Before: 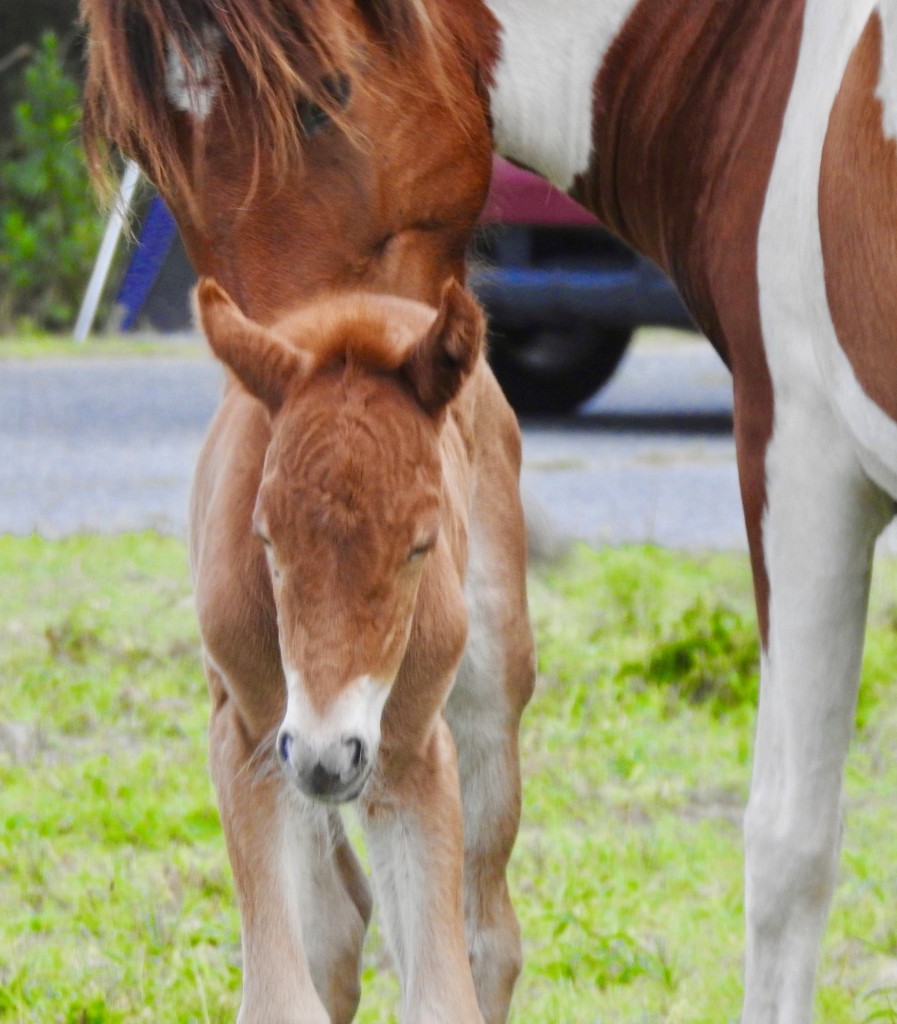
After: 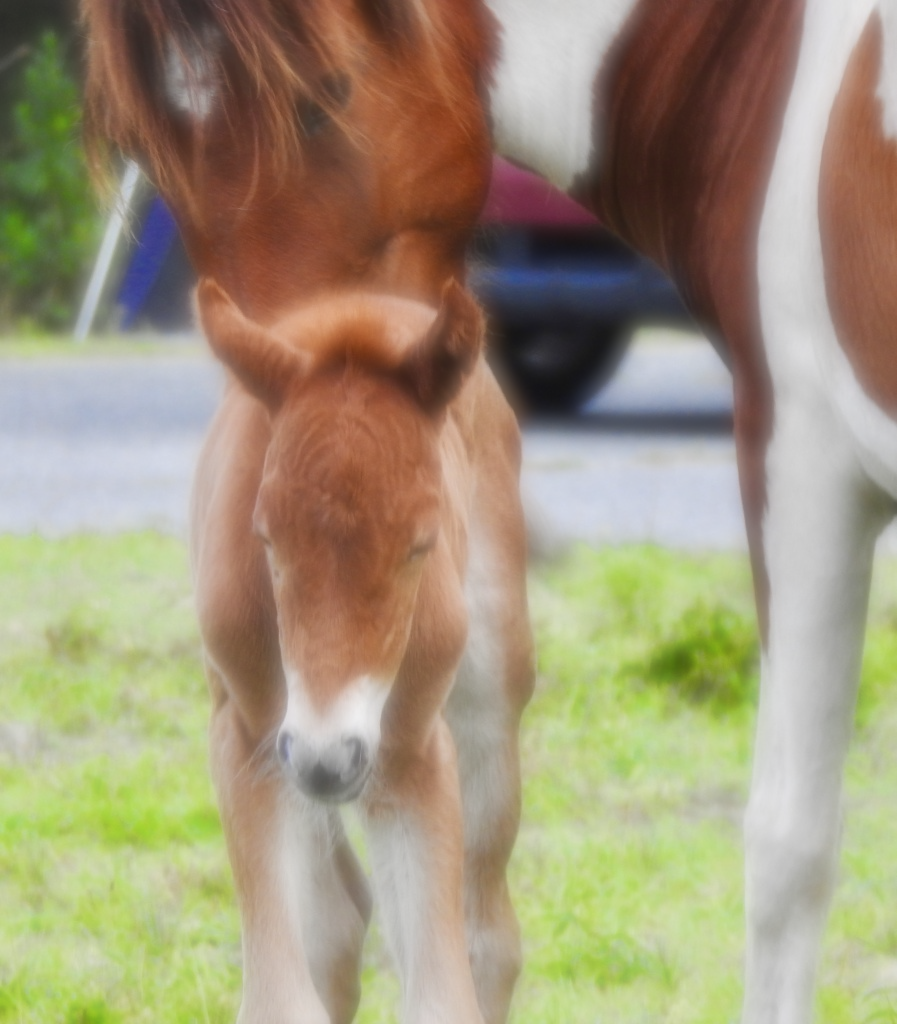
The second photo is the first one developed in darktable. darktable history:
soften: on, module defaults
exposure: black level correction 0, compensate exposure bias true, compensate highlight preservation false
